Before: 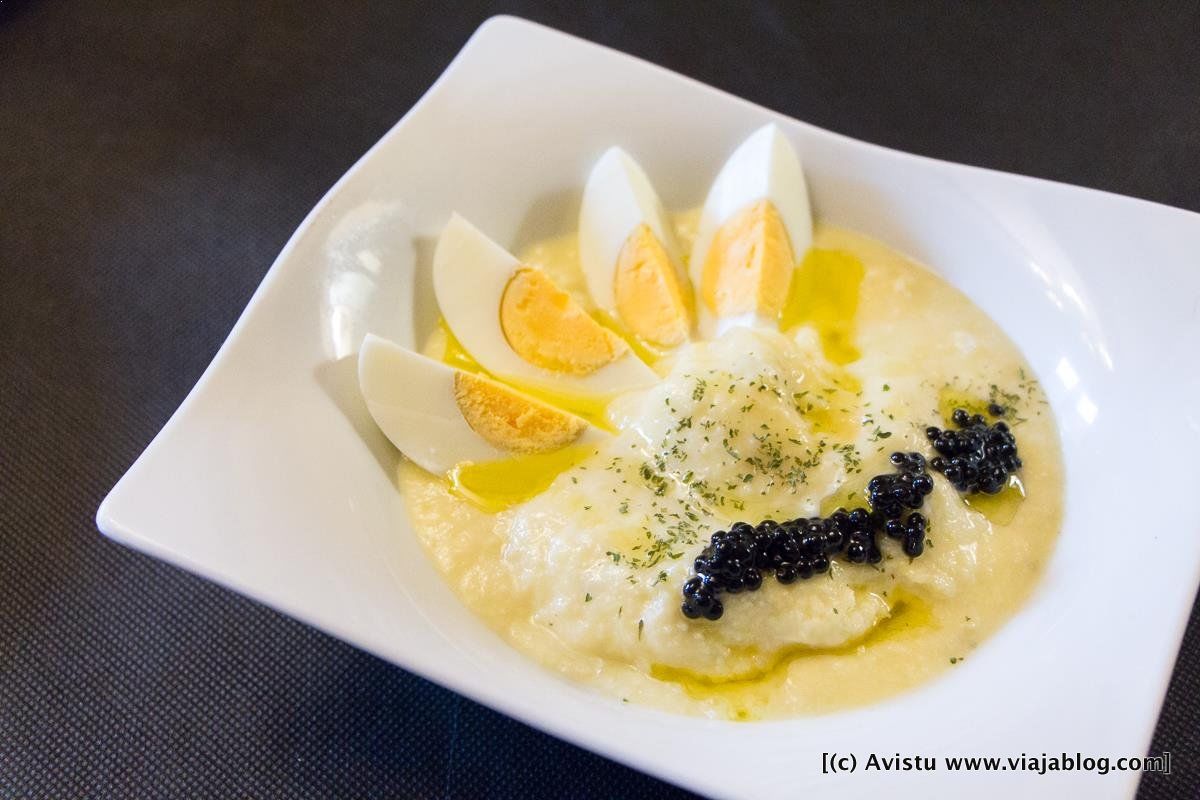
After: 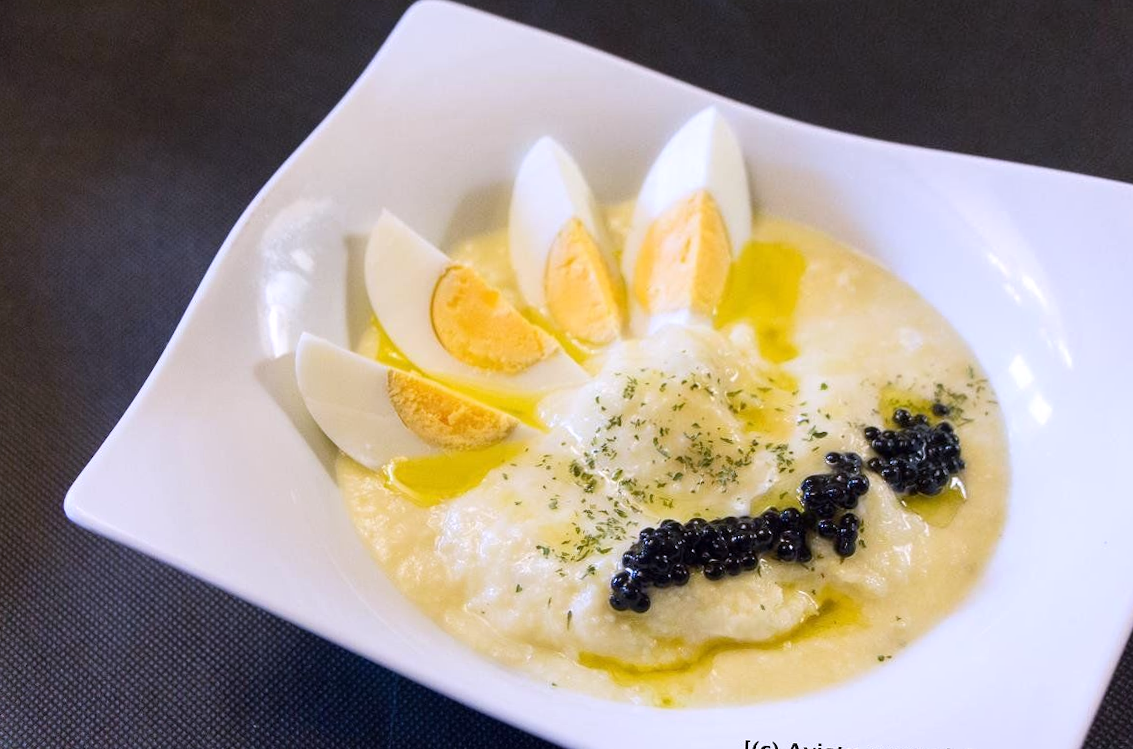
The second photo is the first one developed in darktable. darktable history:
rotate and perspective: rotation 0.062°, lens shift (vertical) 0.115, lens shift (horizontal) -0.133, crop left 0.047, crop right 0.94, crop top 0.061, crop bottom 0.94
white balance: red 1.004, blue 1.096
